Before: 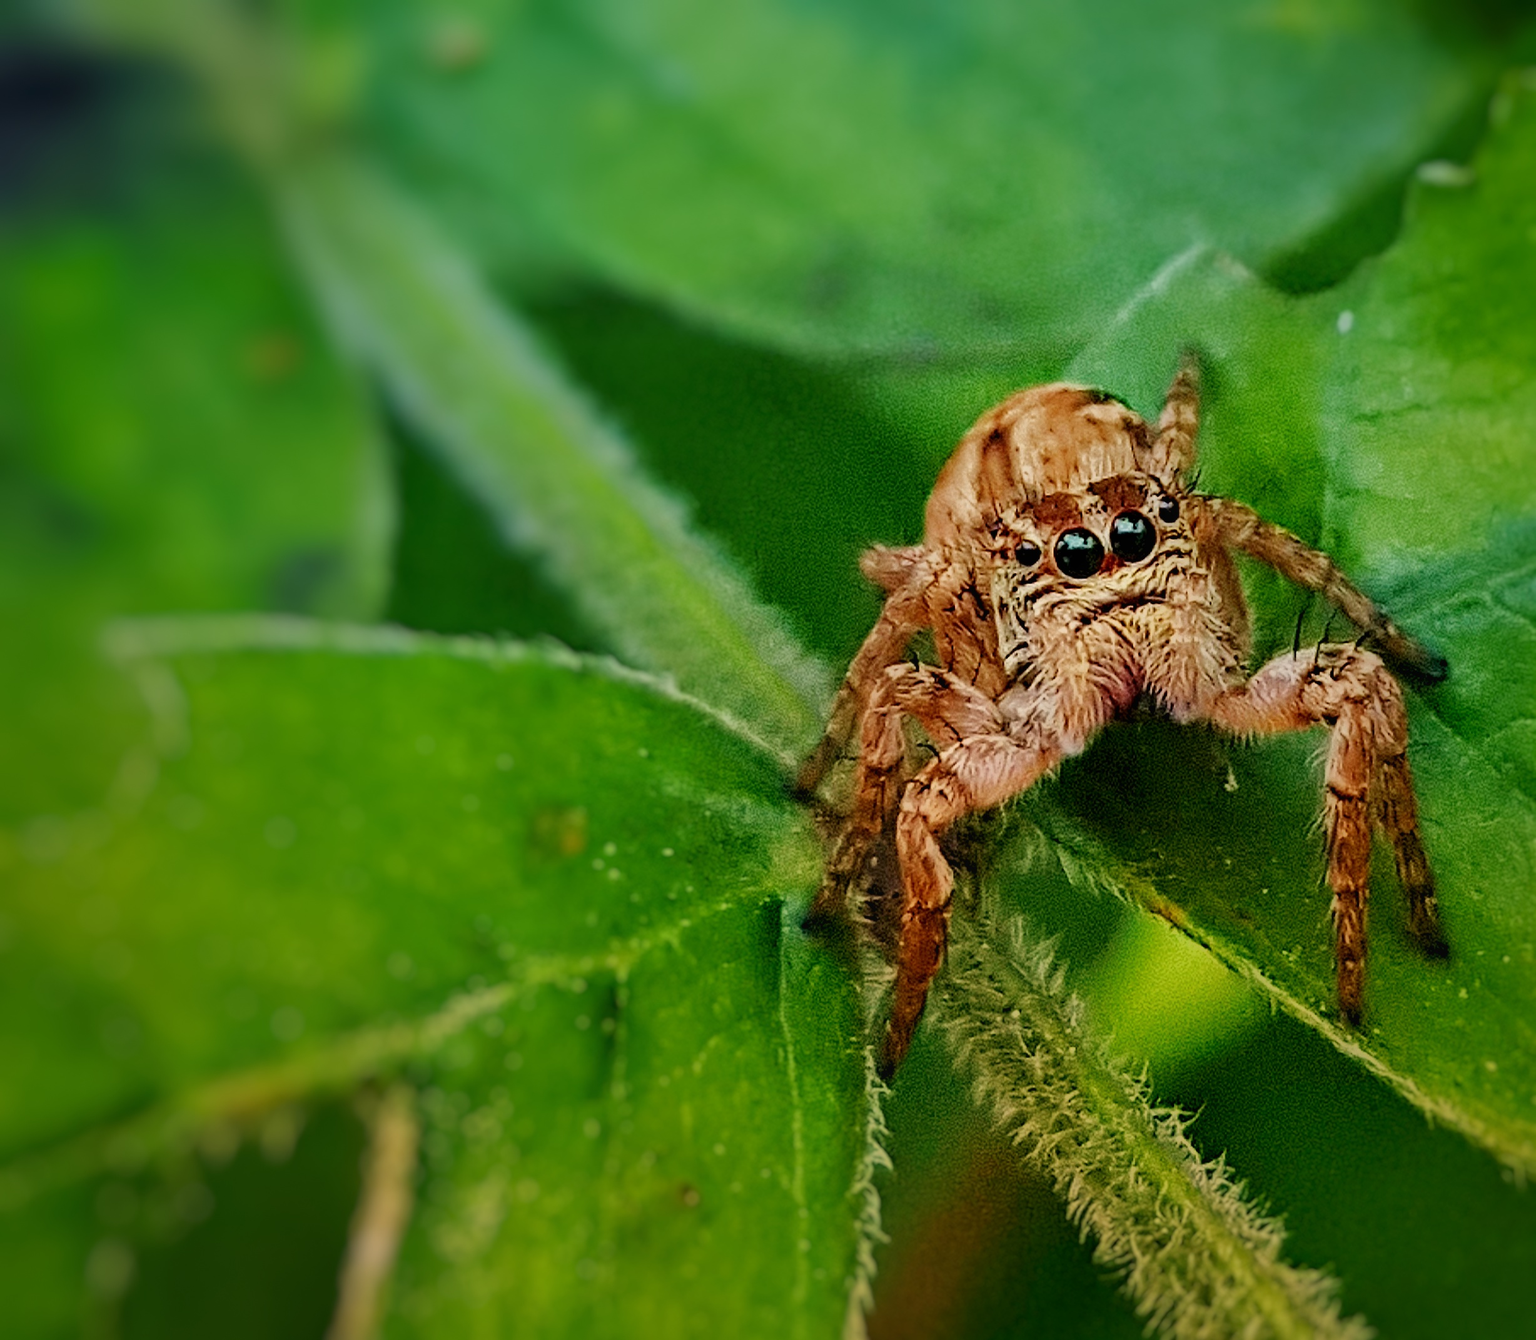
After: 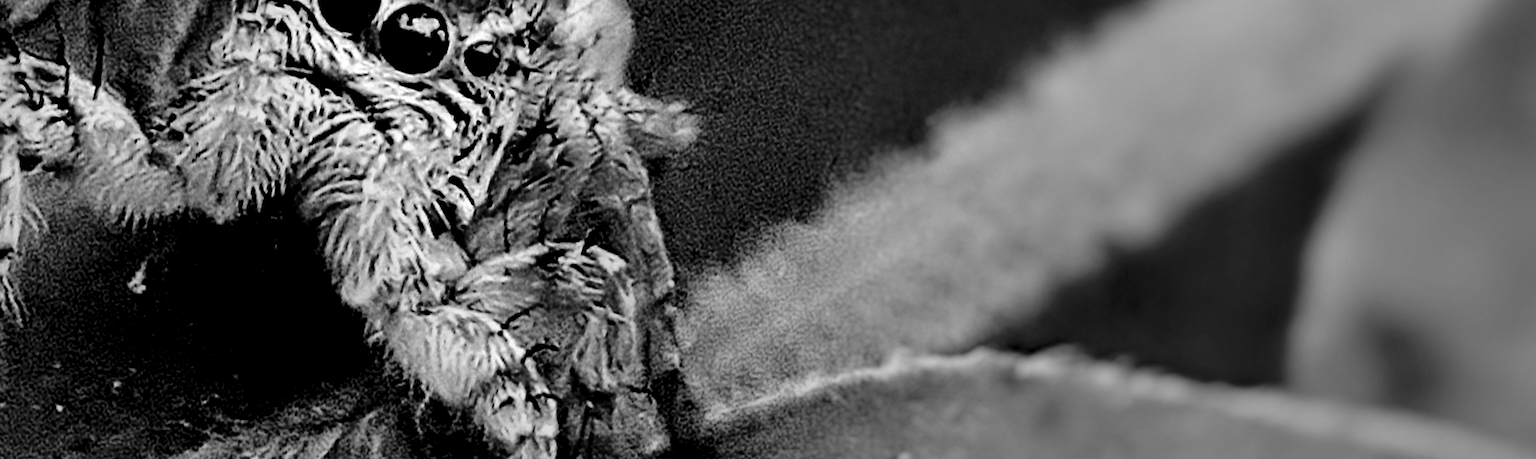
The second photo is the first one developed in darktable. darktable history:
white balance: red 0.98, blue 1.034
exposure: black level correction 0.04, exposure 0.5 EV, compensate highlight preservation false
crop and rotate: angle 16.12°, top 30.835%, bottom 35.653%
tone equalizer: on, module defaults
rotate and perspective: rotation 0.074°, lens shift (vertical) 0.096, lens shift (horizontal) -0.041, crop left 0.043, crop right 0.952, crop top 0.024, crop bottom 0.979
base curve: curves: ch0 [(0, 0) (0.073, 0.04) (0.157, 0.139) (0.492, 0.492) (0.758, 0.758) (1, 1)], preserve colors none
monochrome: on, module defaults
